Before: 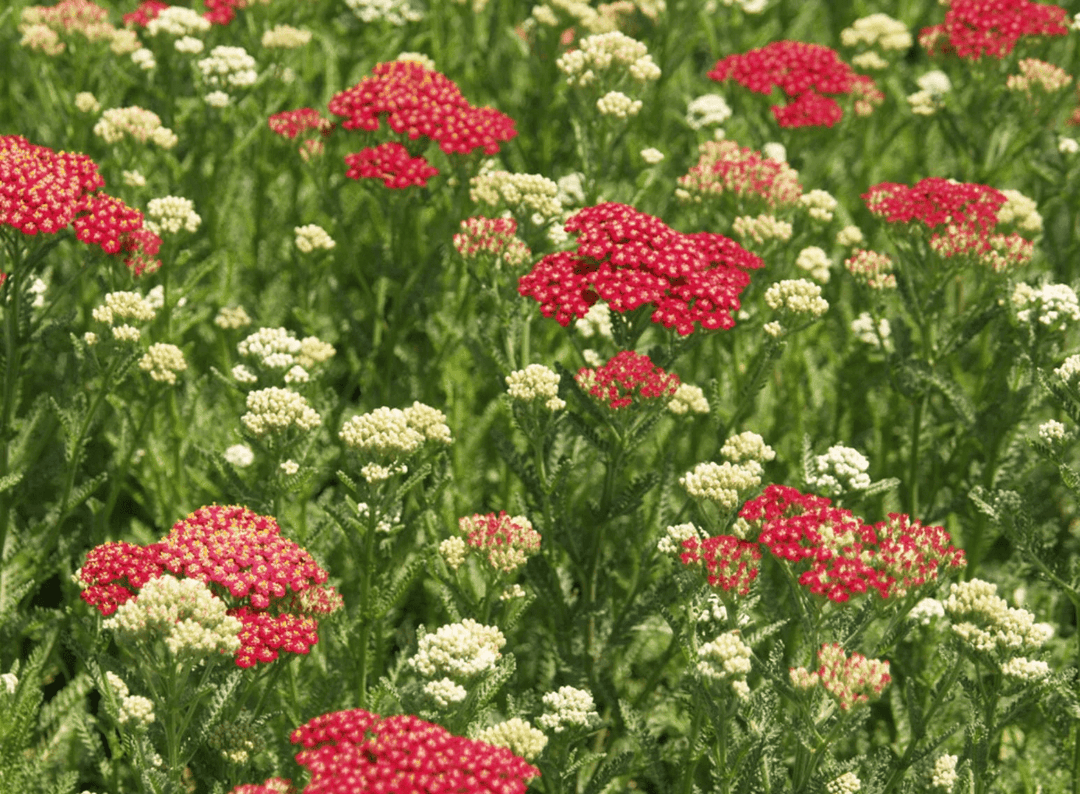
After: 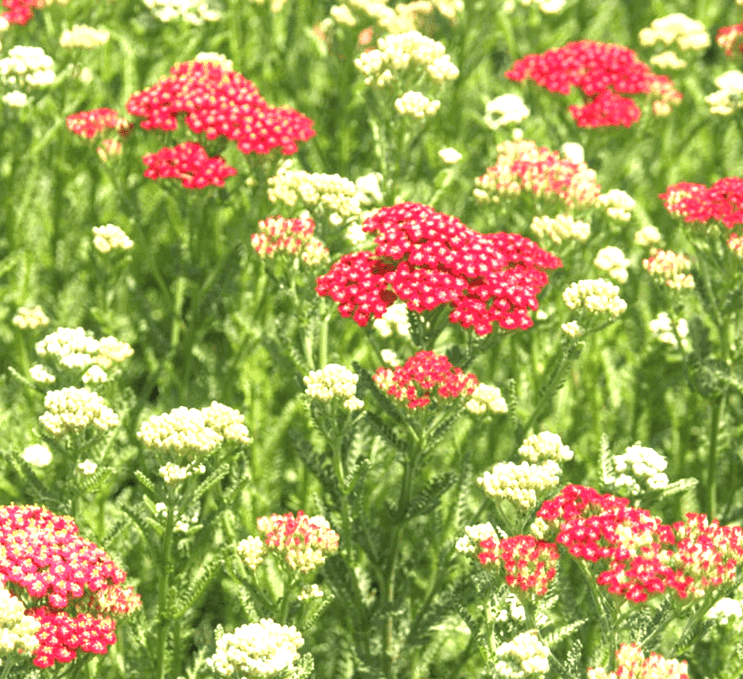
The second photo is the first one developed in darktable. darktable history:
exposure: black level correction 0, exposure 1.199 EV, compensate highlight preservation false
crop: left 18.704%, right 12.426%, bottom 14.432%
local contrast: detail 109%
